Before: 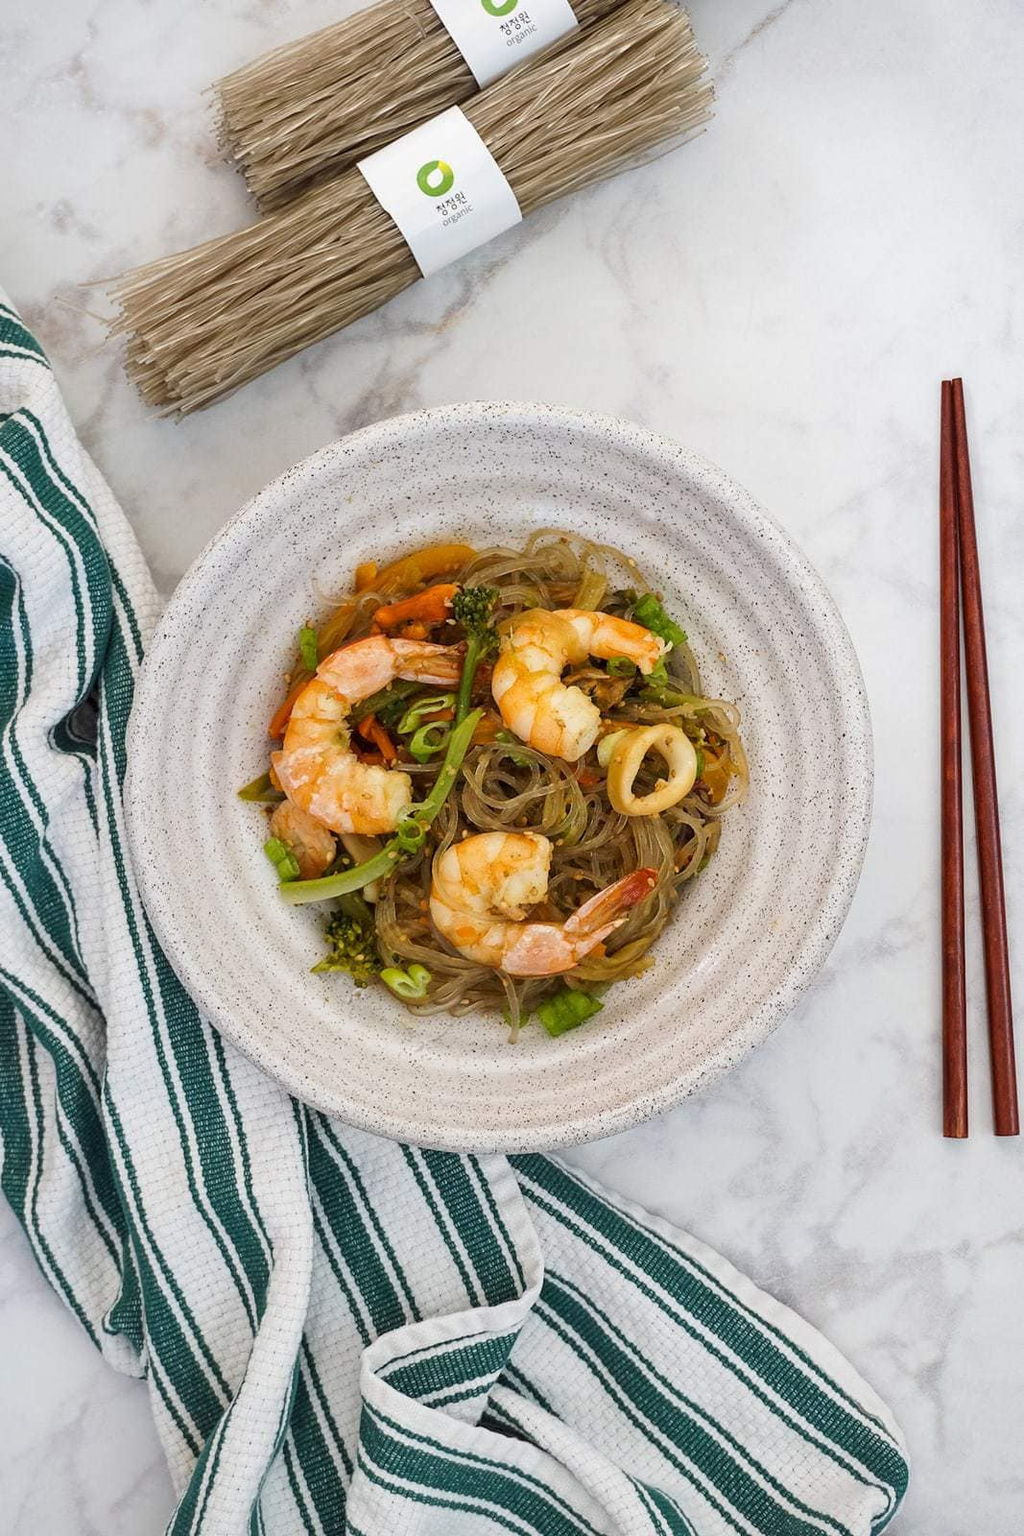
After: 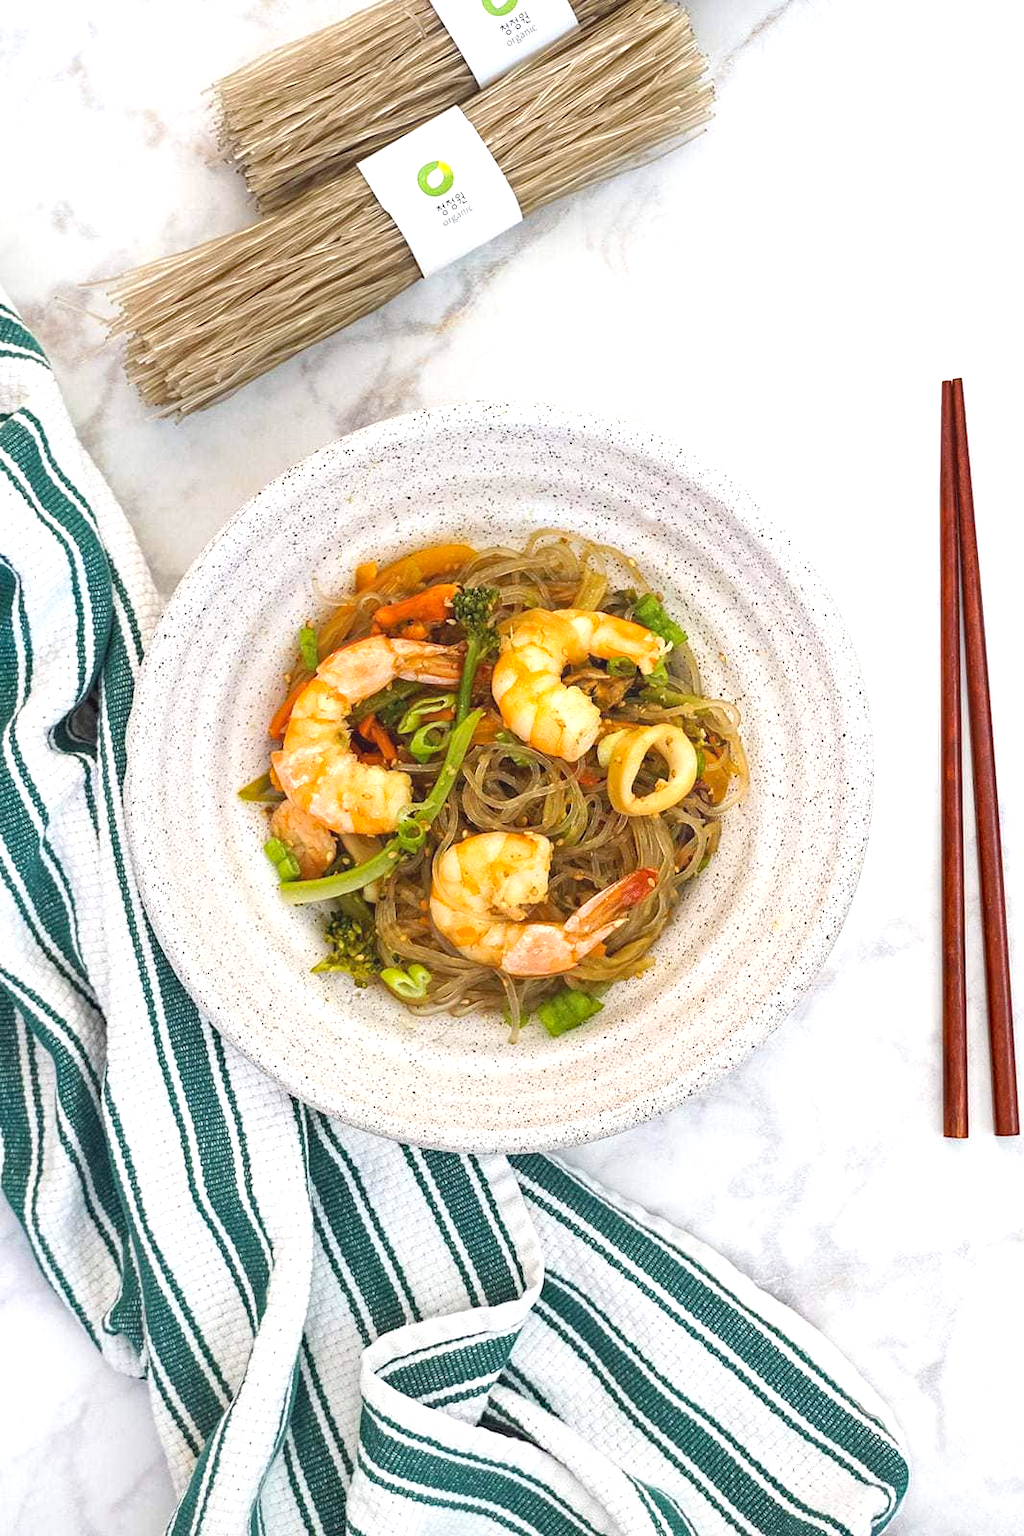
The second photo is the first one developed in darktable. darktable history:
contrast equalizer: y [[0.439, 0.44, 0.442, 0.457, 0.493, 0.498], [0.5 ×6], [0.5 ×6], [0 ×6], [0 ×6]], mix 0.76
haze removal: compatibility mode true, adaptive false
exposure: exposure 0.766 EV, compensate highlight preservation false
